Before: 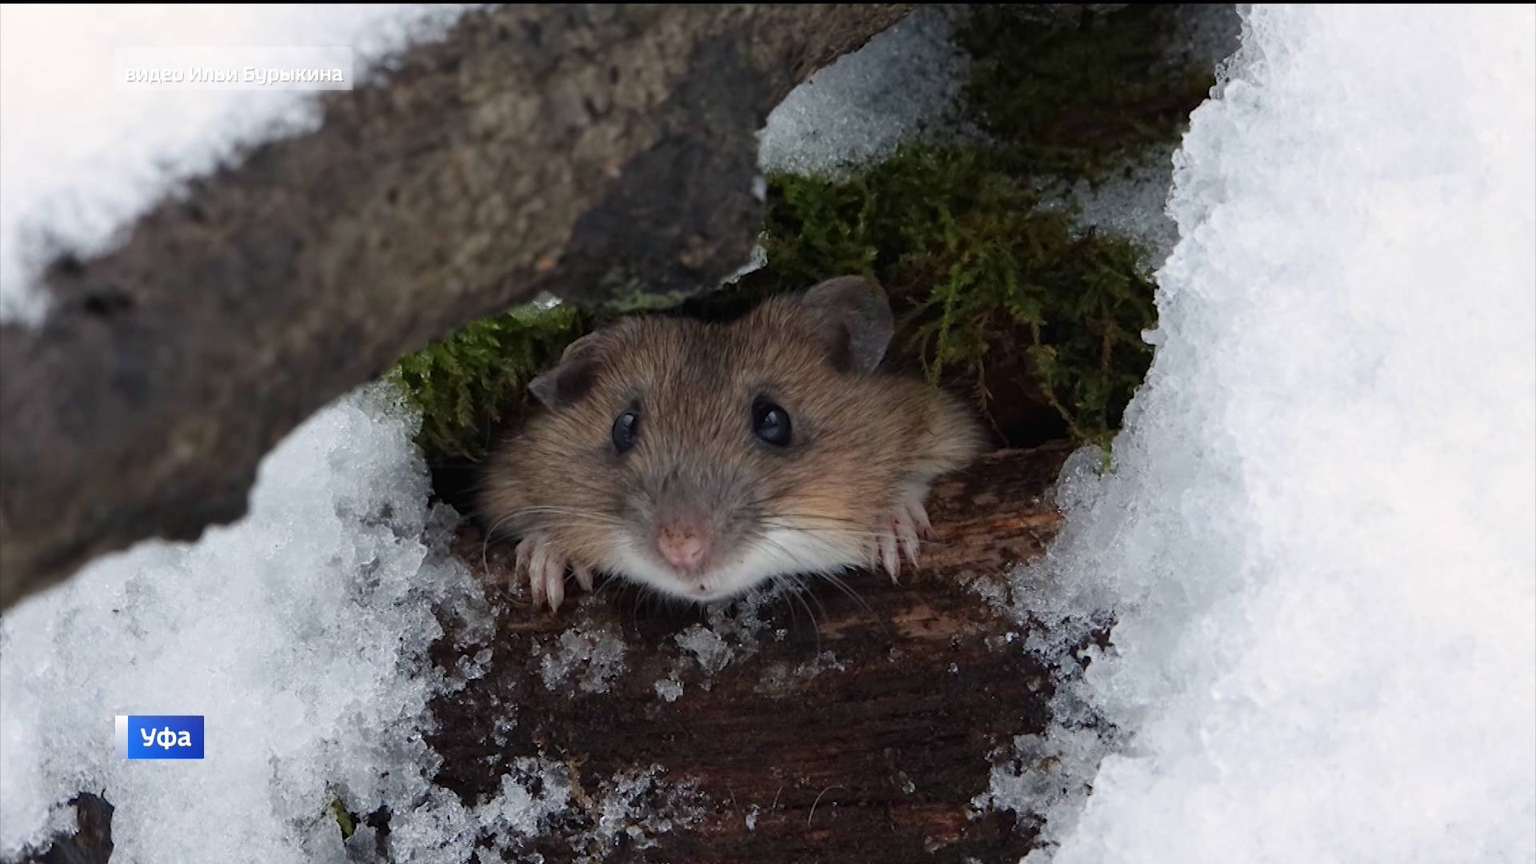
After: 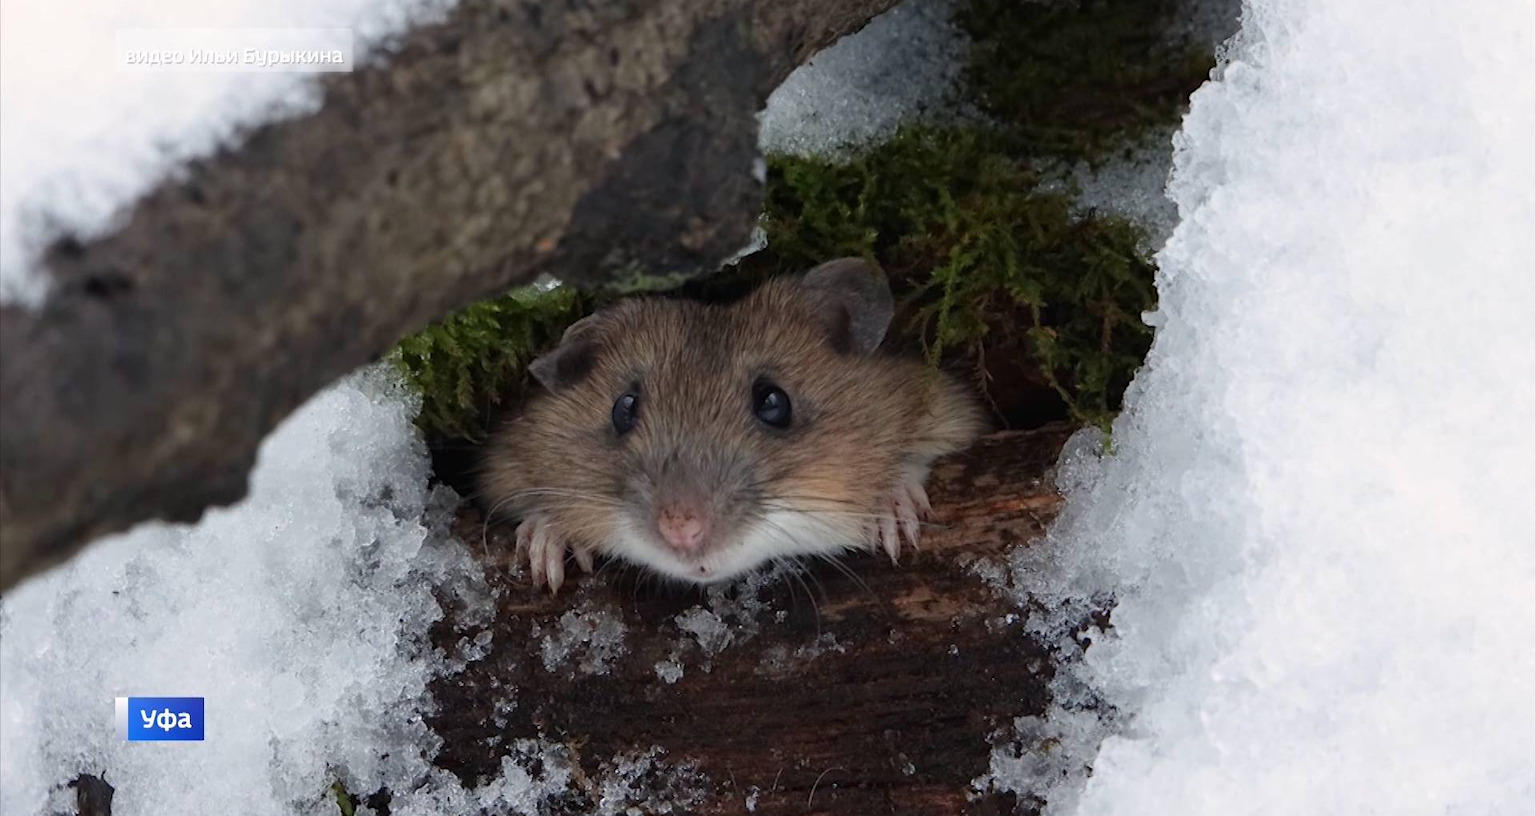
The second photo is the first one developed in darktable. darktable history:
crop and rotate: top 2.145%, bottom 3.282%
